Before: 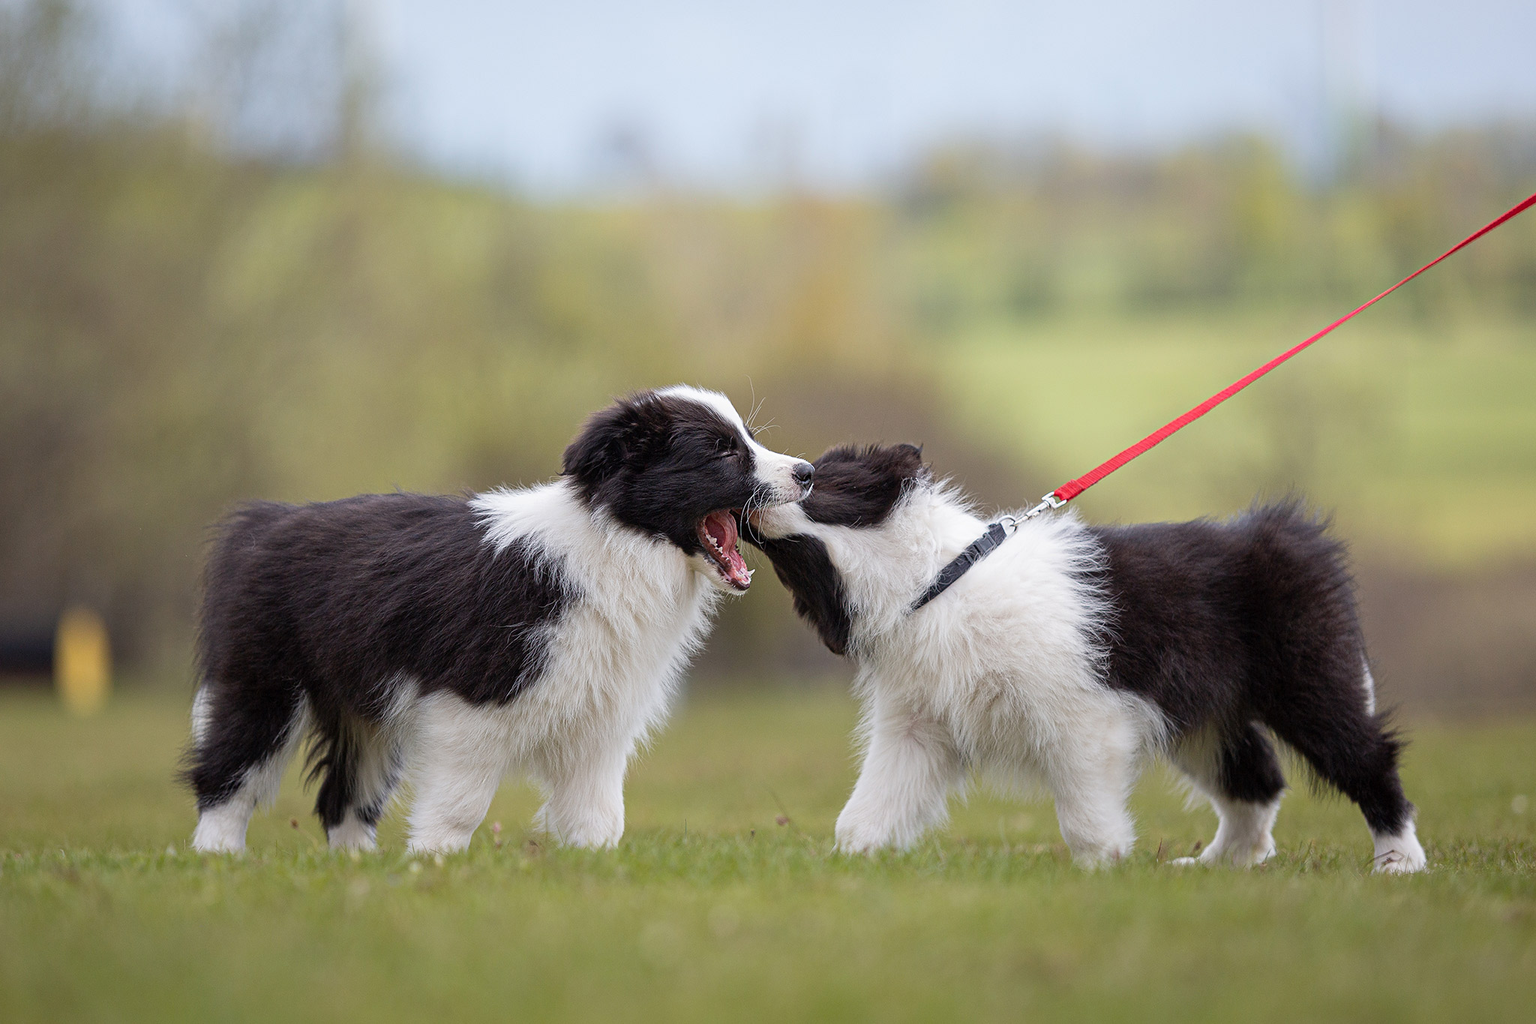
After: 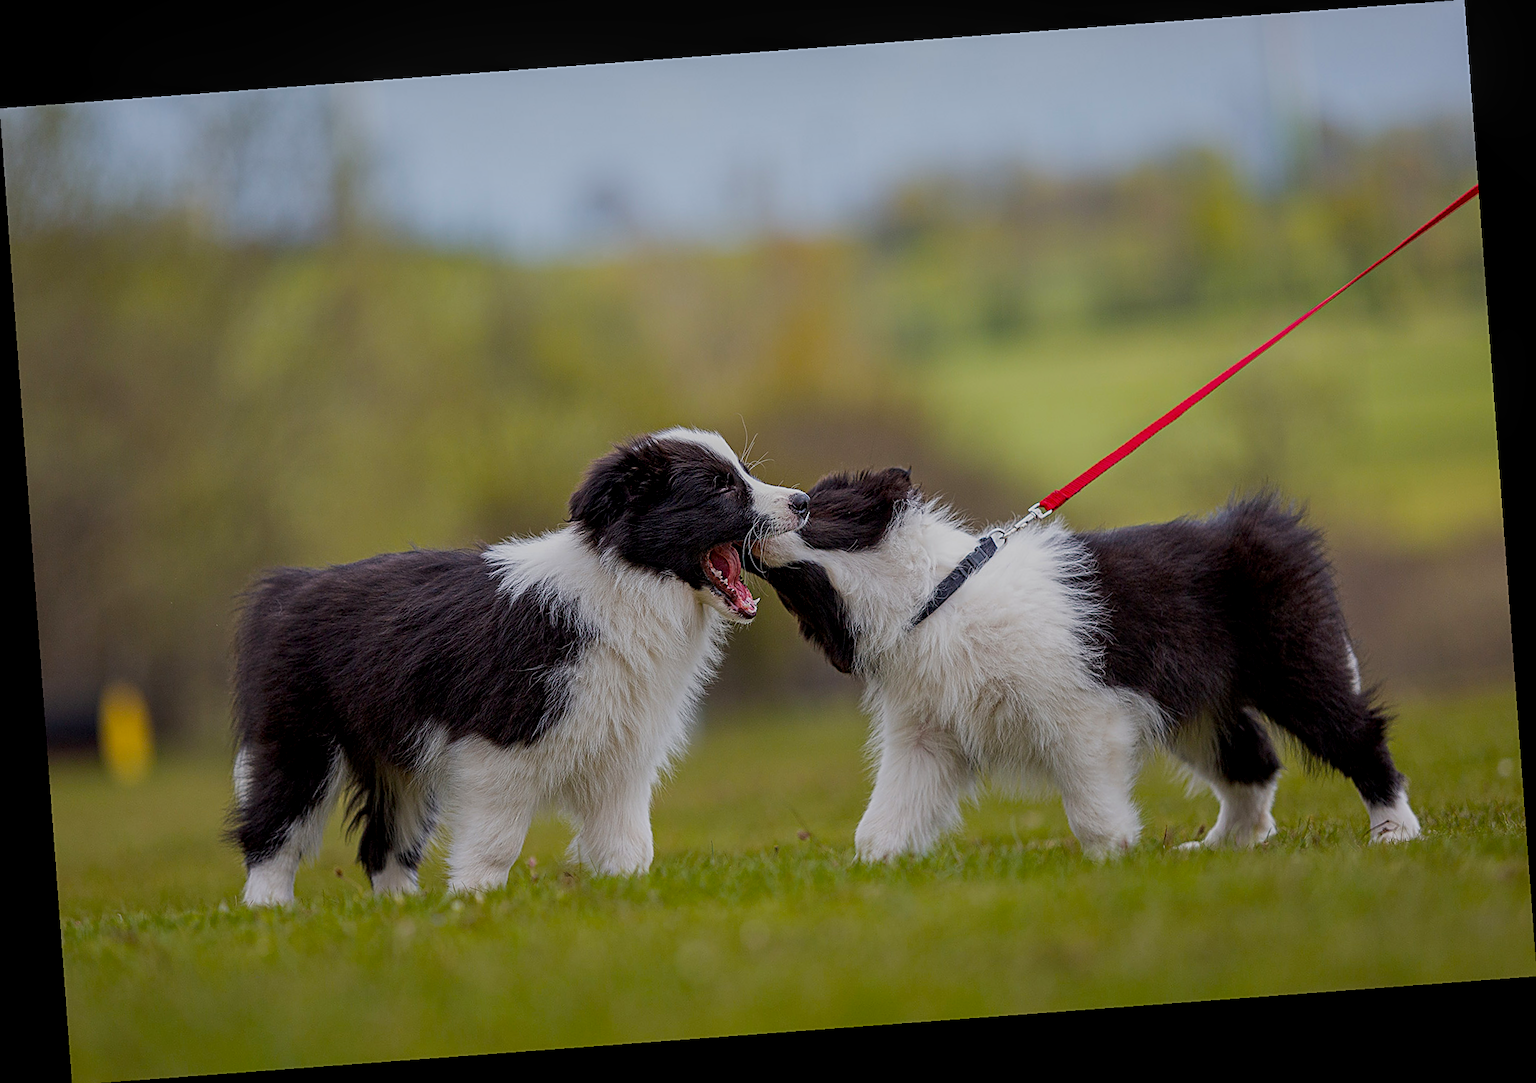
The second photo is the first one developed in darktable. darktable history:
local contrast: on, module defaults
color balance rgb: linear chroma grading › global chroma 15%, perceptual saturation grading › global saturation 30%
exposure: black level correction 0, exposure -0.766 EV, compensate highlight preservation false
sharpen: on, module defaults
rotate and perspective: rotation -4.25°, automatic cropping off
